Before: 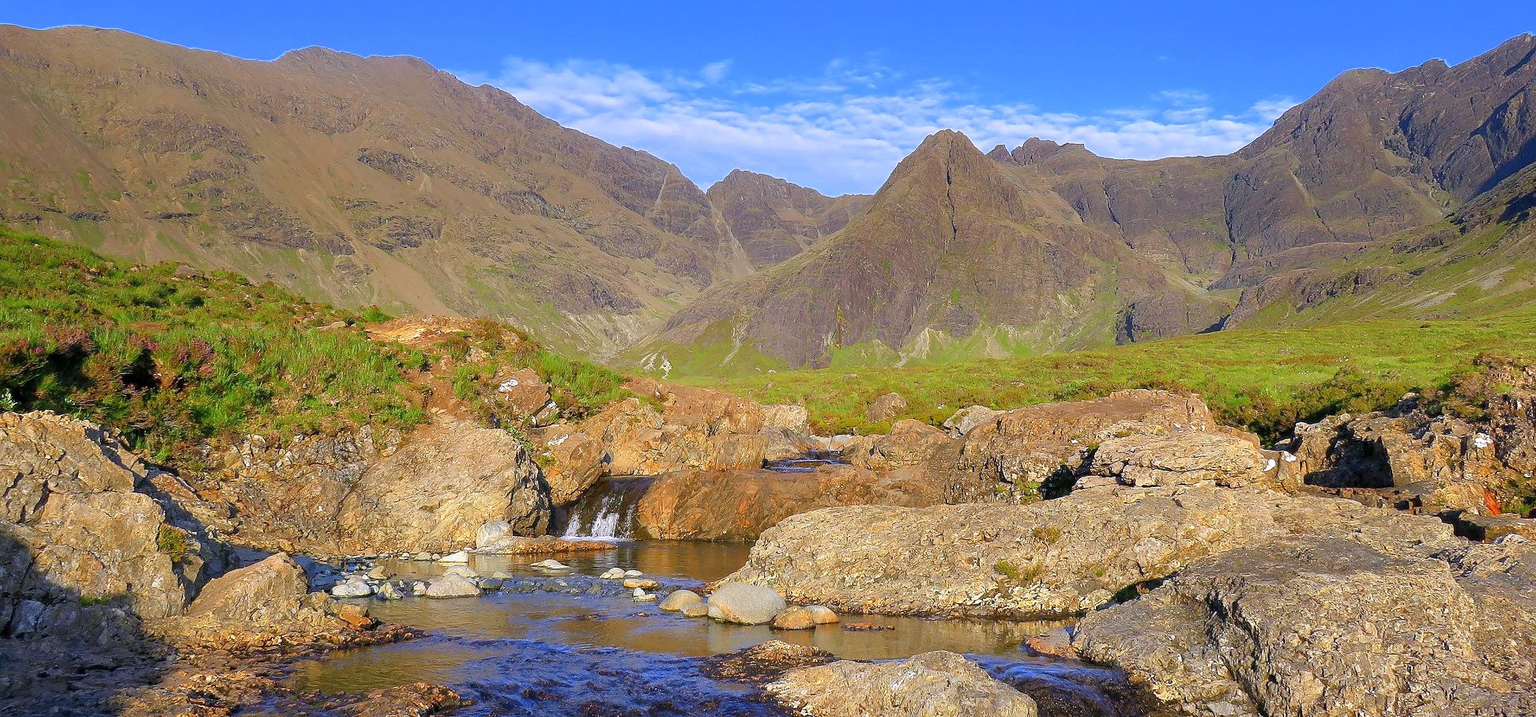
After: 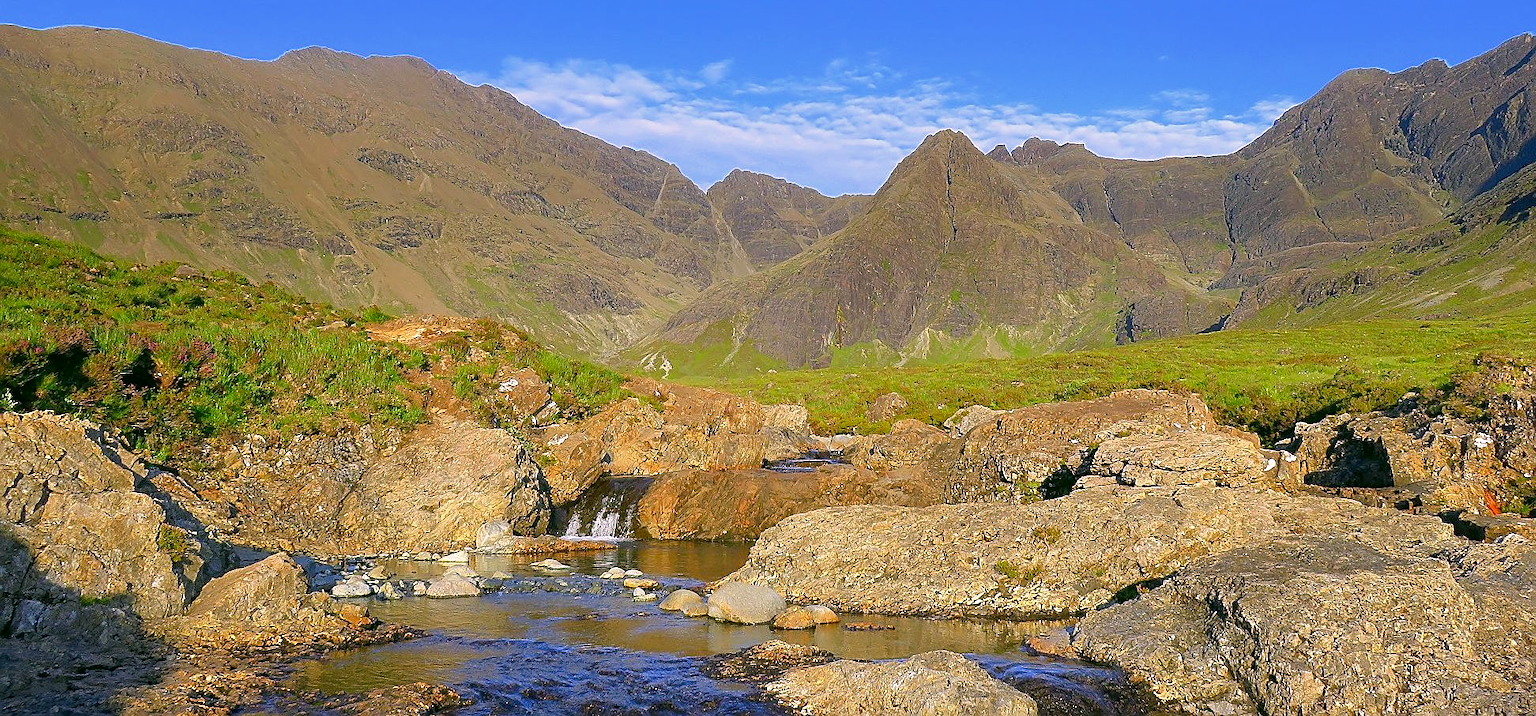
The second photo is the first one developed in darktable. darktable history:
contrast brightness saturation: contrast -0.02, brightness -0.01, saturation 0.03
shadows and highlights: radius 331.84, shadows 53.55, highlights -100, compress 94.63%, highlights color adjustment 73.23%, soften with gaussian
color correction: highlights a* 4.02, highlights b* 4.98, shadows a* -7.55, shadows b* 4.98
sharpen: on, module defaults
